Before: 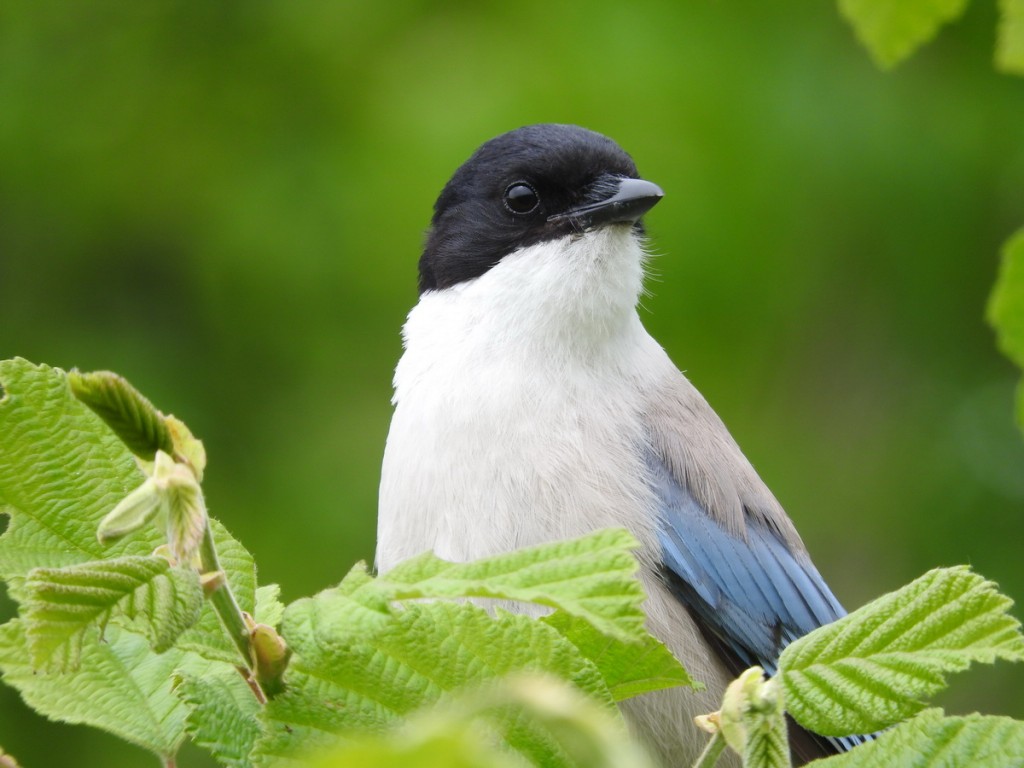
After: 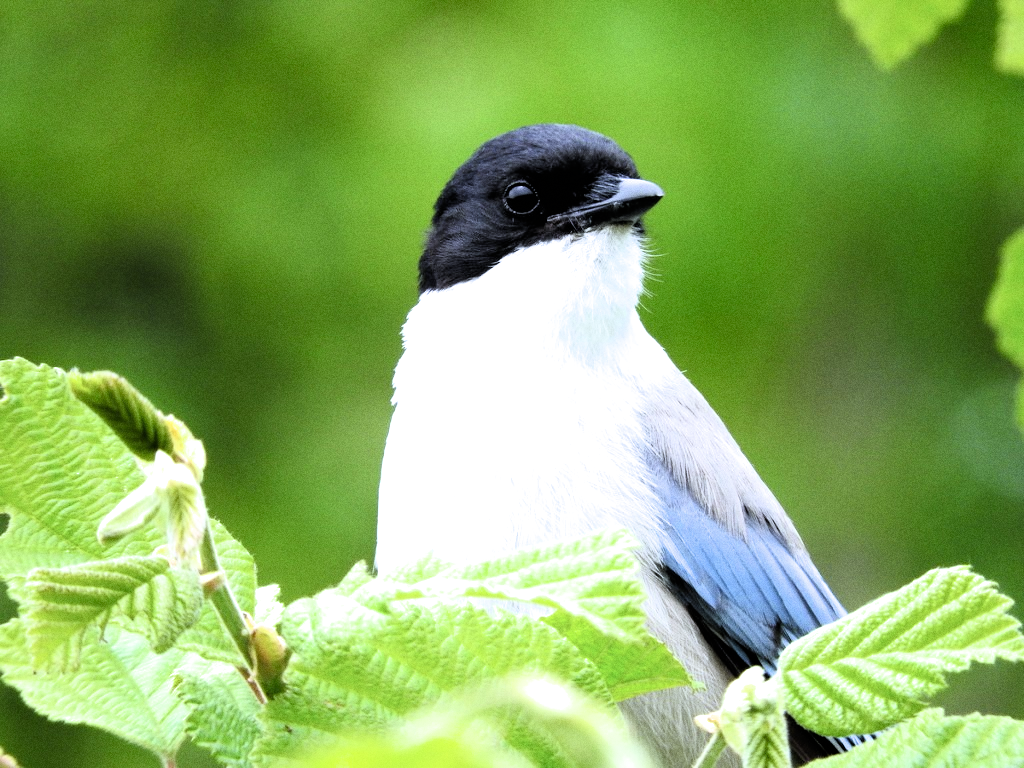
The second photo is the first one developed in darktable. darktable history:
filmic rgb: black relative exposure -3.64 EV, white relative exposure 2.44 EV, hardness 3.29
grain: on, module defaults
white balance: red 0.931, blue 1.11
exposure: black level correction 0, exposure 0.7 EV, compensate exposure bias true, compensate highlight preservation false
